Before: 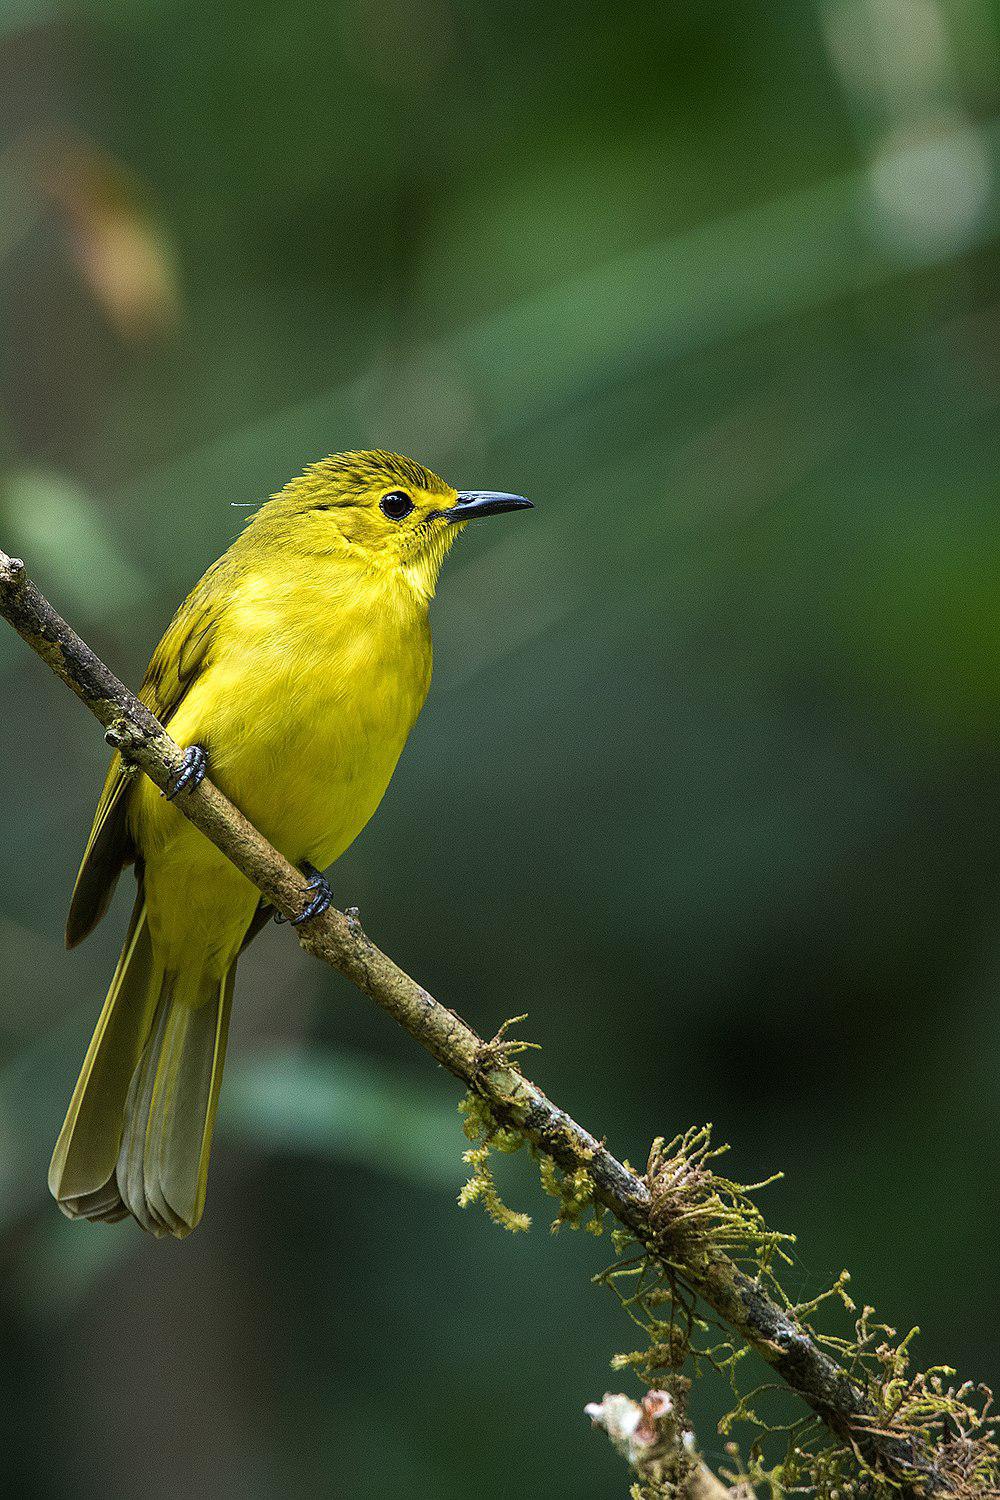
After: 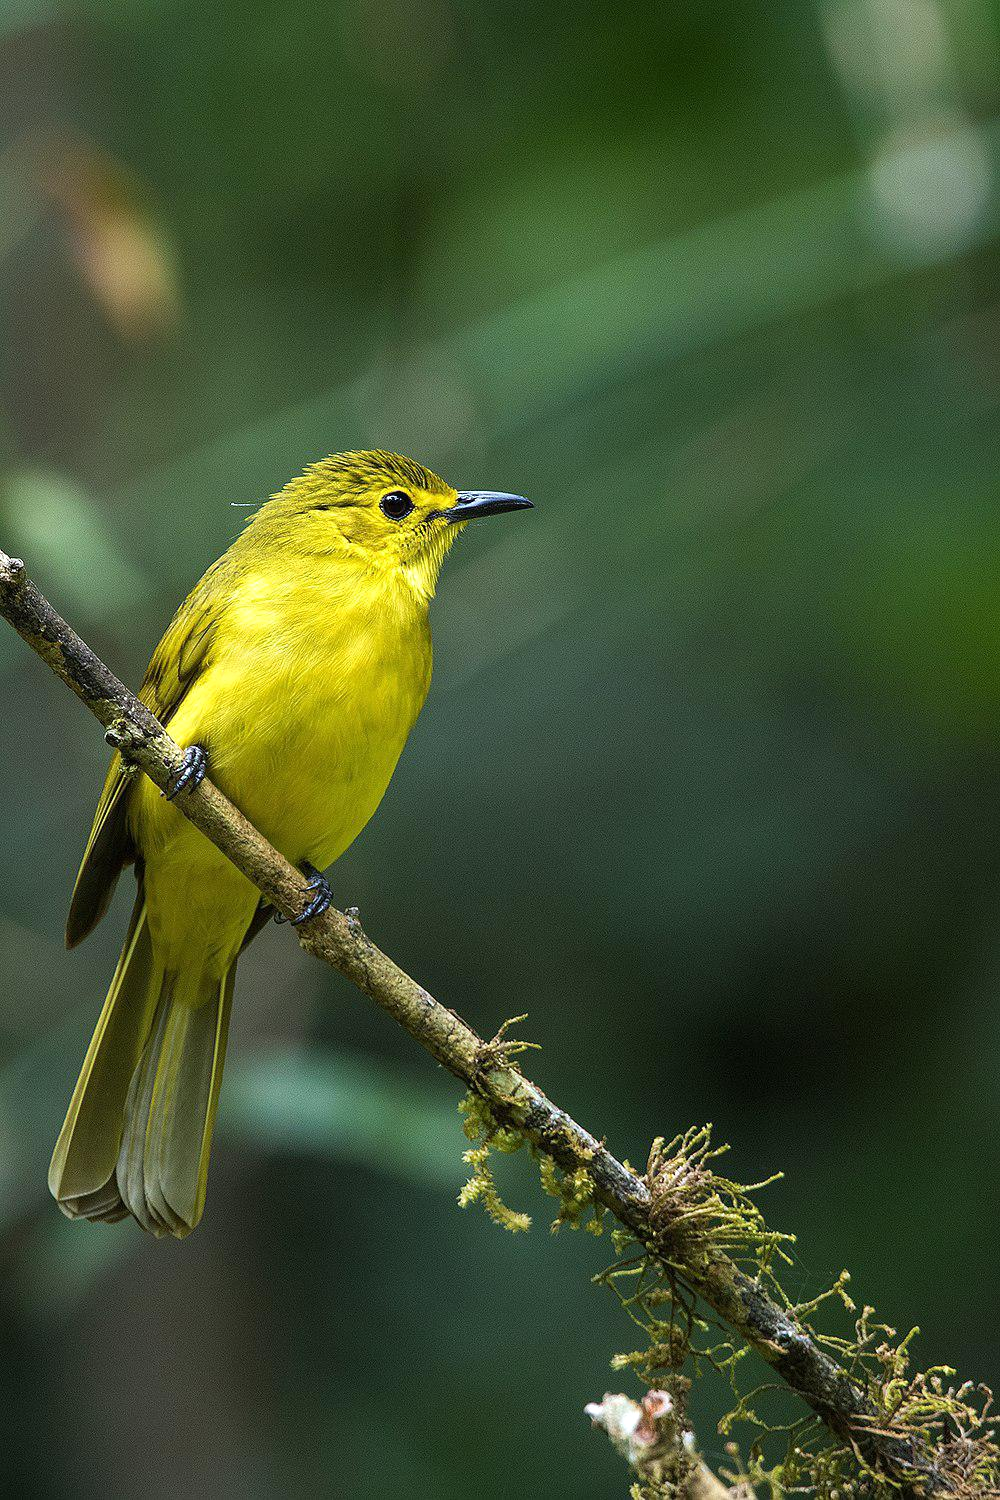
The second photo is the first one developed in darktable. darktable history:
color balance: mode lift, gamma, gain (sRGB)
white balance: red 0.986, blue 1.01
exposure: exposure 0.127 EV, compensate highlight preservation false
